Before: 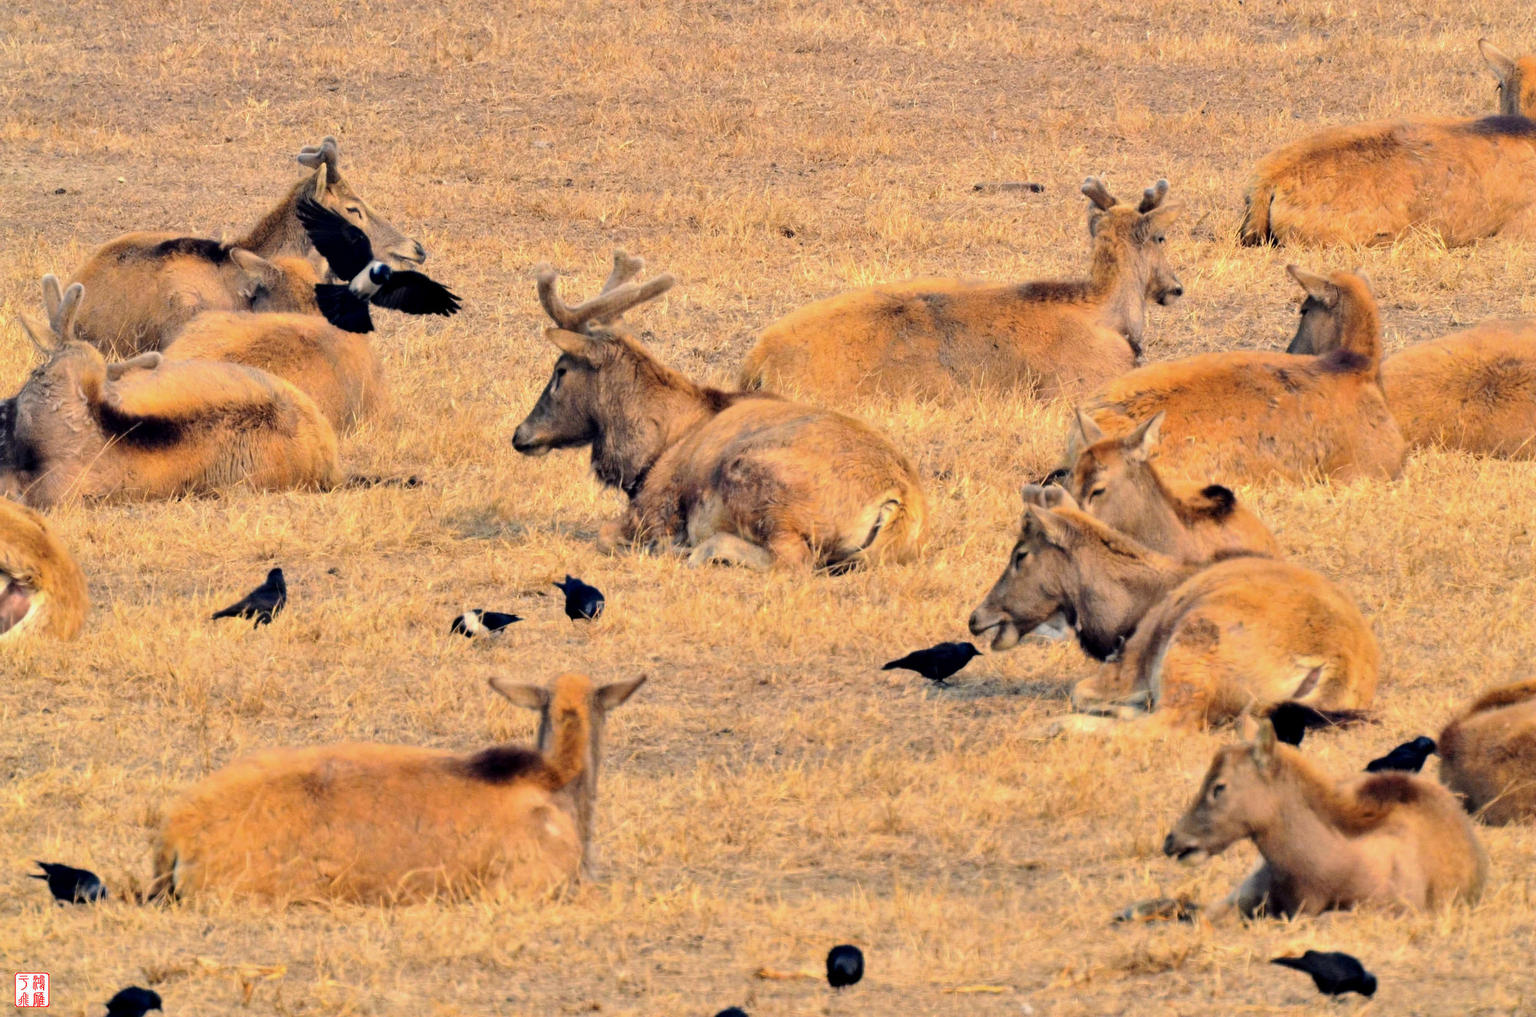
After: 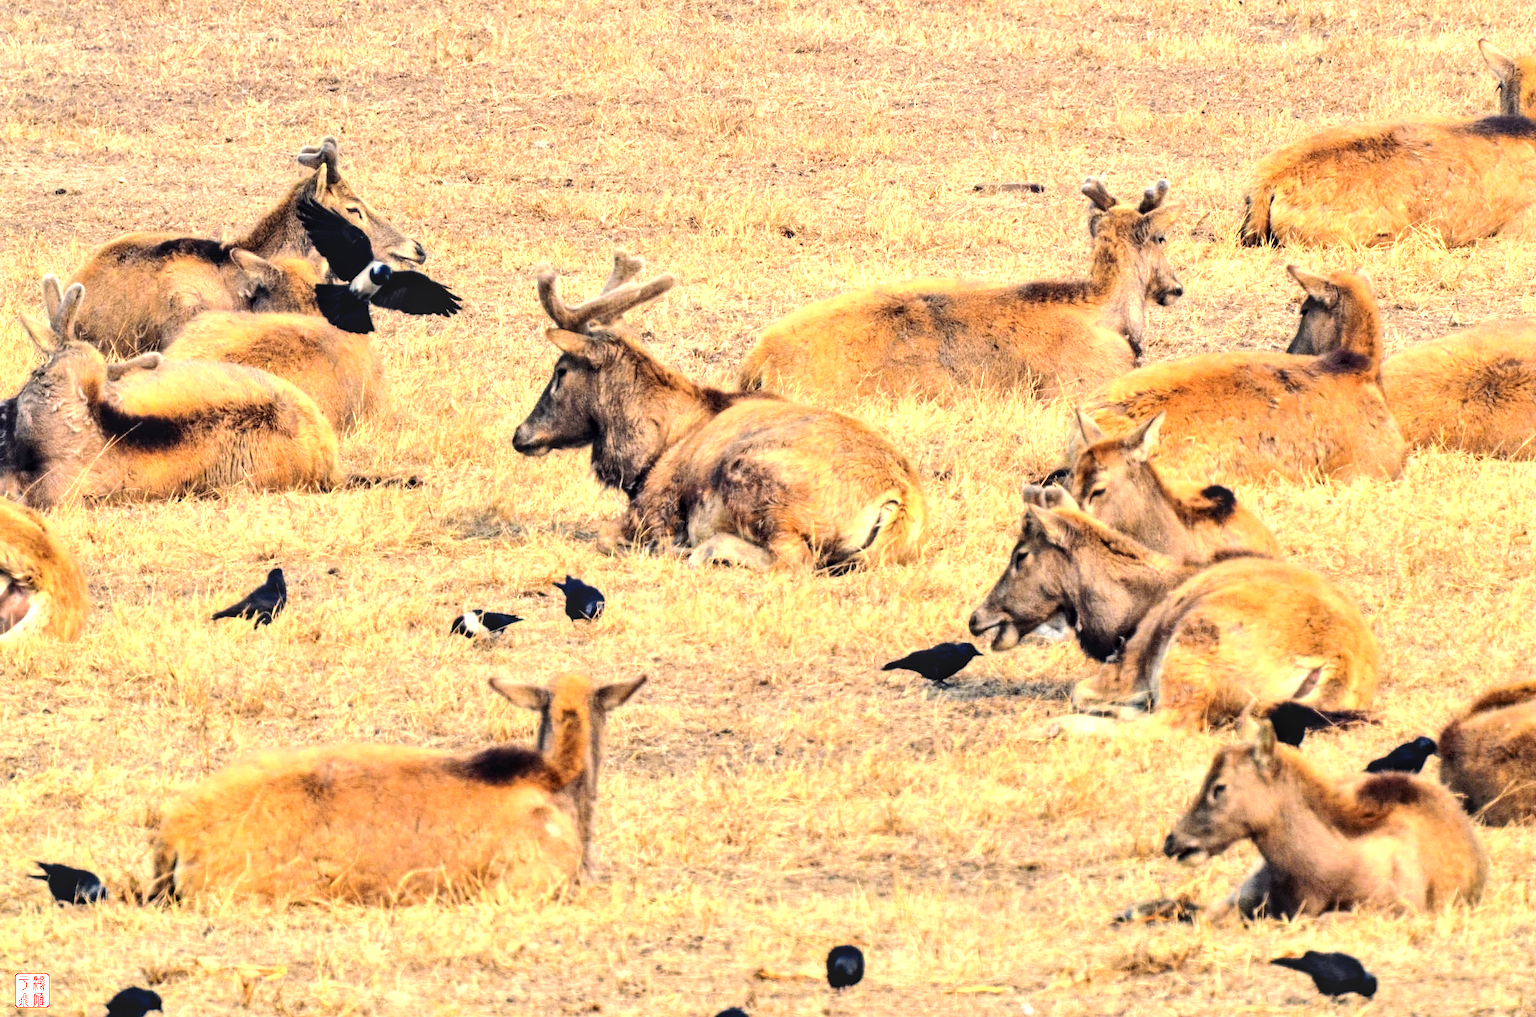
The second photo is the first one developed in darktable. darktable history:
exposure: exposure 0.3 EV, compensate highlight preservation false
local contrast: on, module defaults
tone equalizer: -8 EV -0.75 EV, -7 EV -0.7 EV, -6 EV -0.6 EV, -5 EV -0.4 EV, -3 EV 0.4 EV, -2 EV 0.6 EV, -1 EV 0.7 EV, +0 EV 0.75 EV, edges refinement/feathering 500, mask exposure compensation -1.57 EV, preserve details no
